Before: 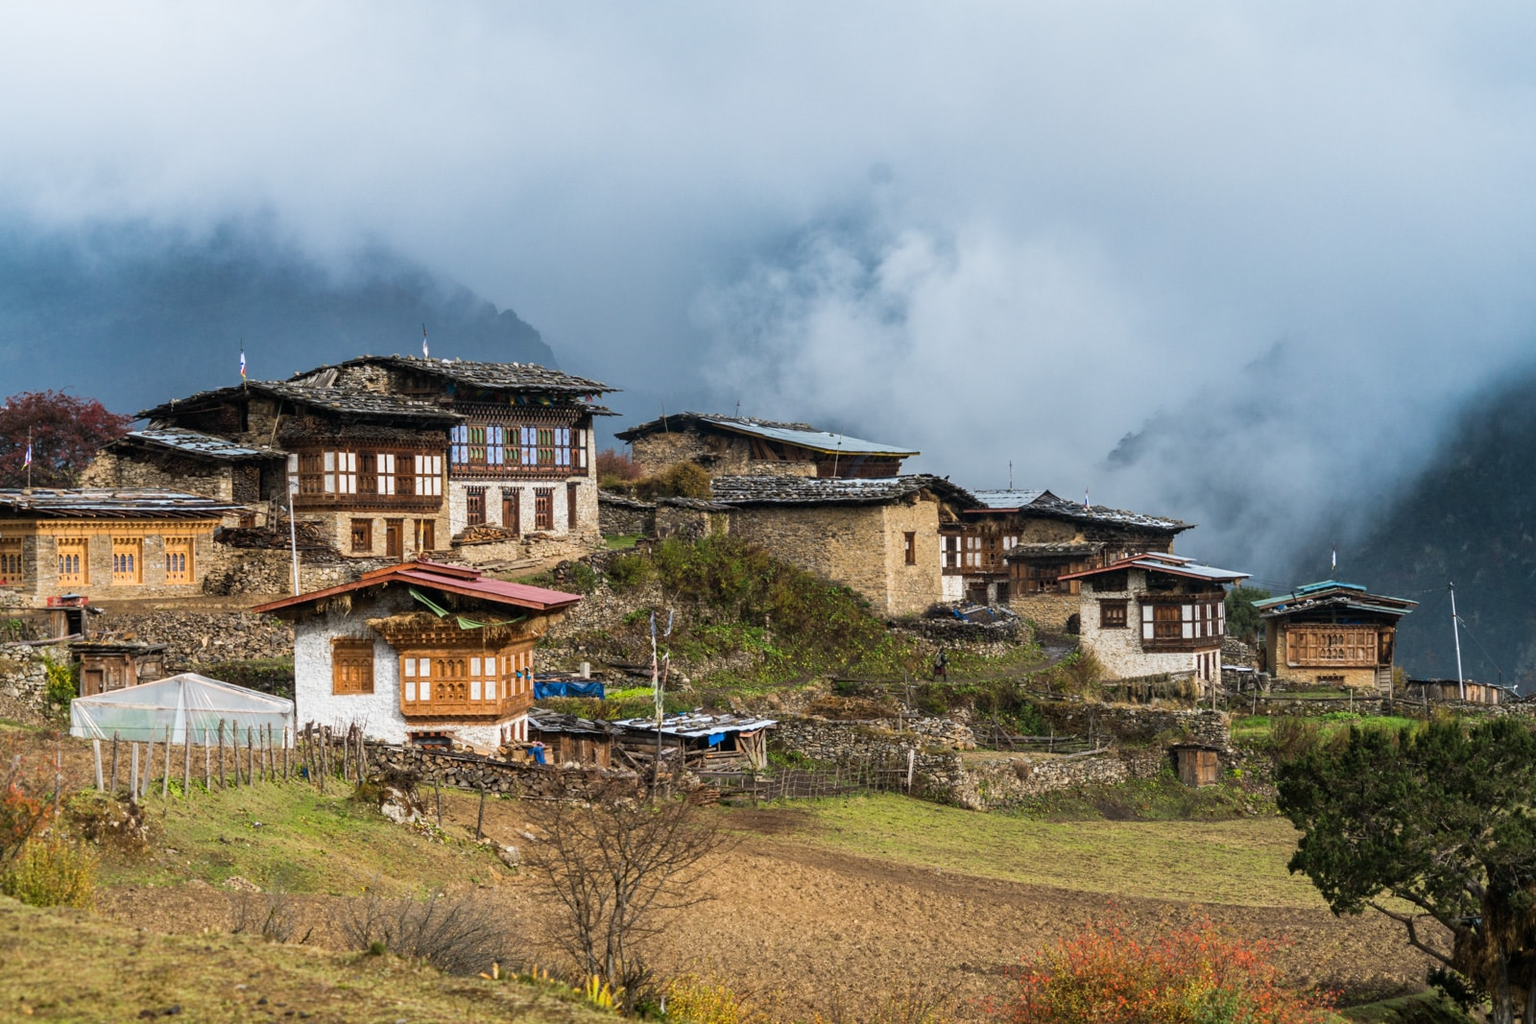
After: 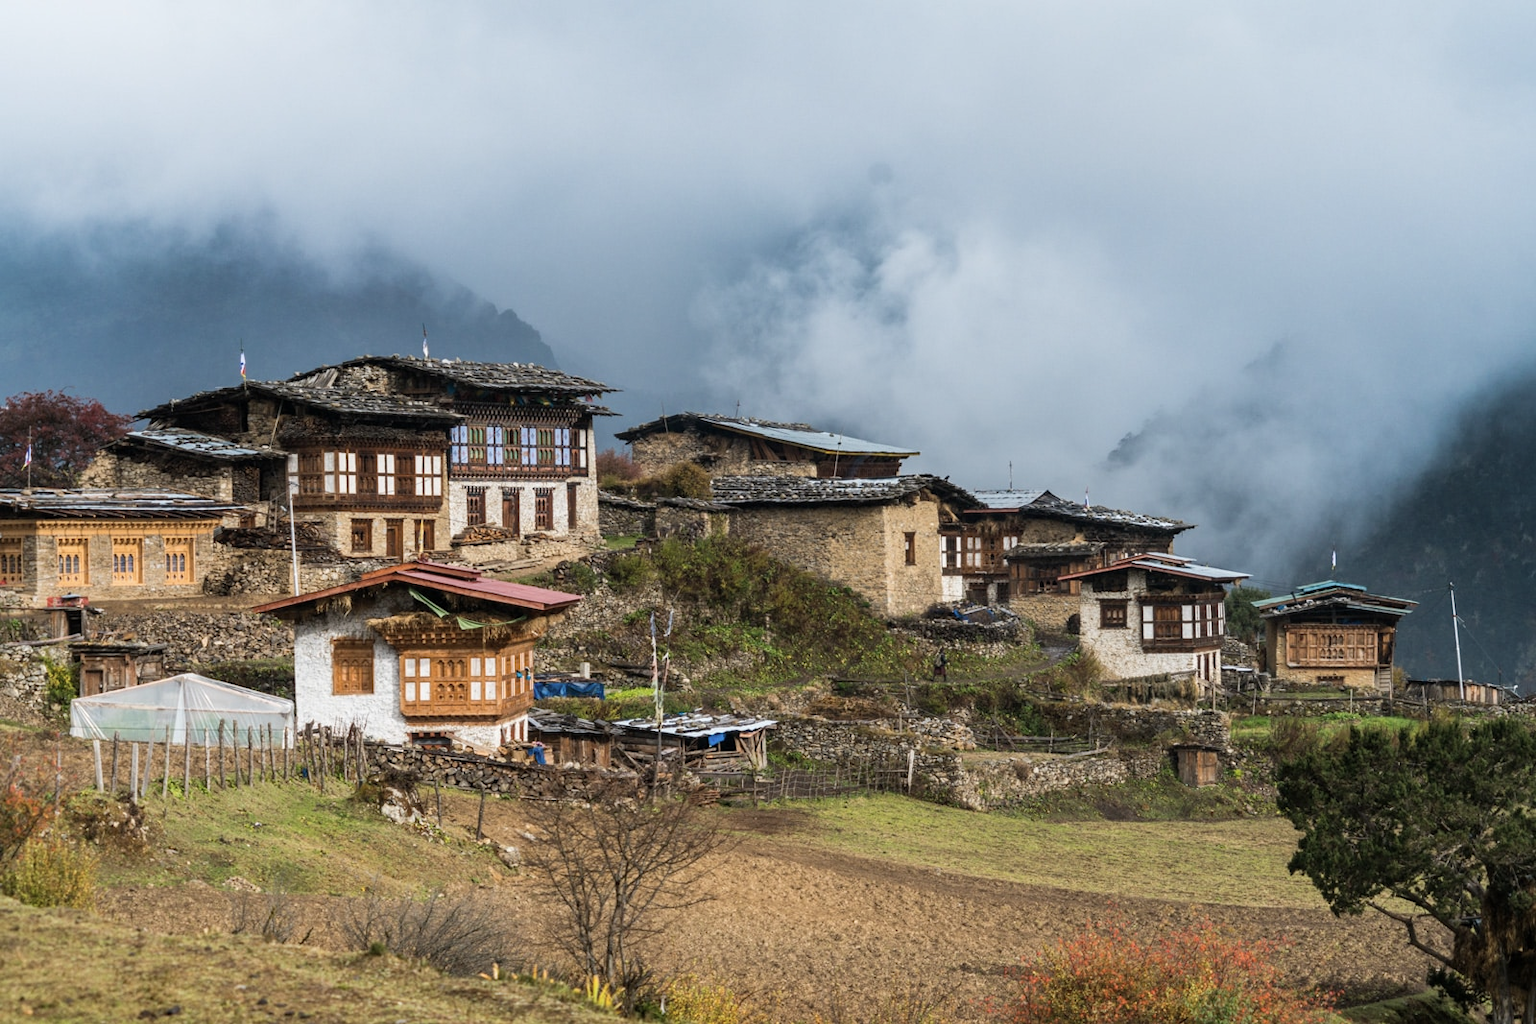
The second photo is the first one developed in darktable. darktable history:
contrast brightness saturation: saturation -0.16
